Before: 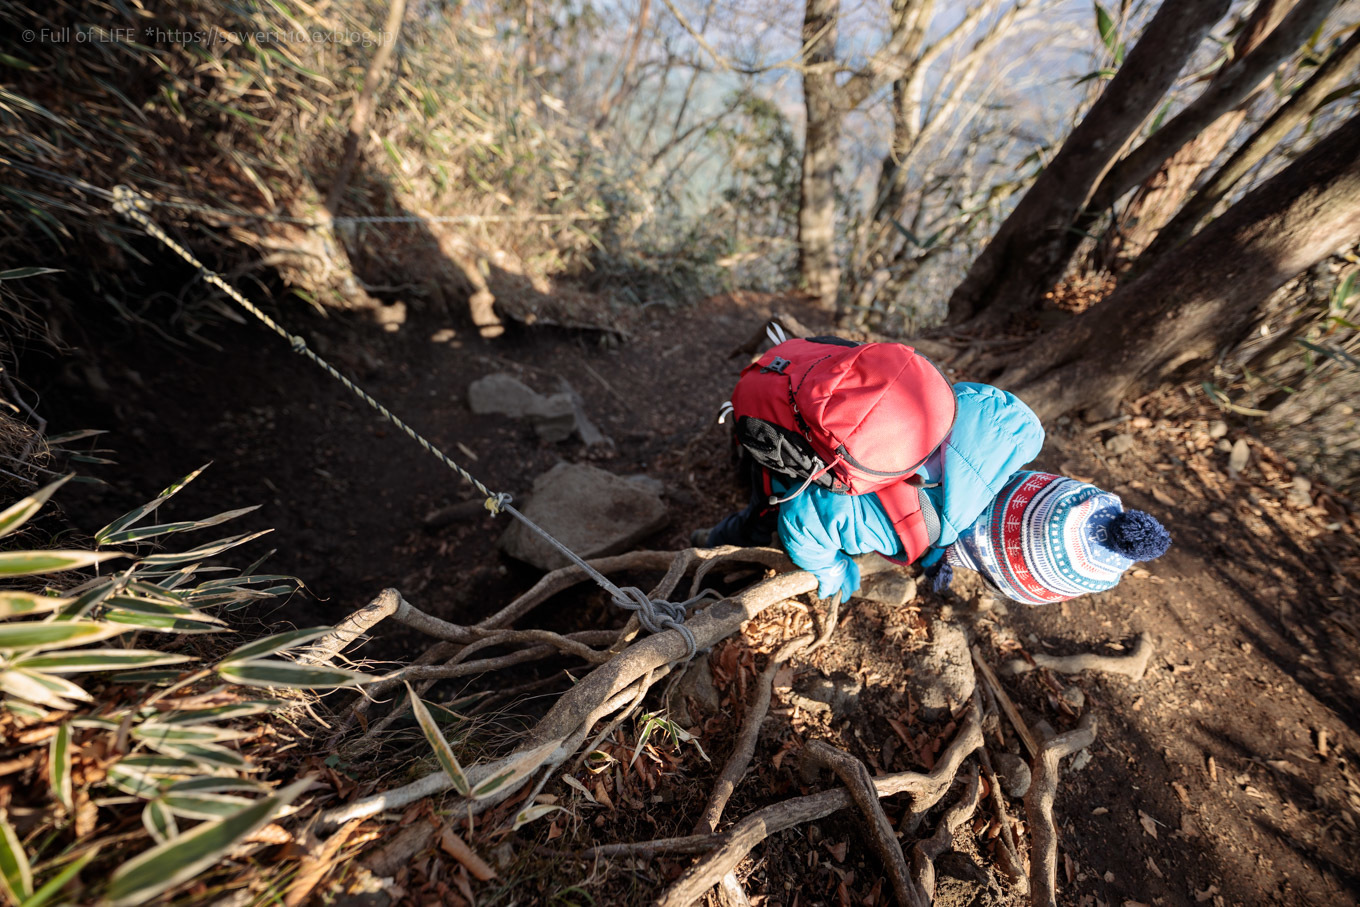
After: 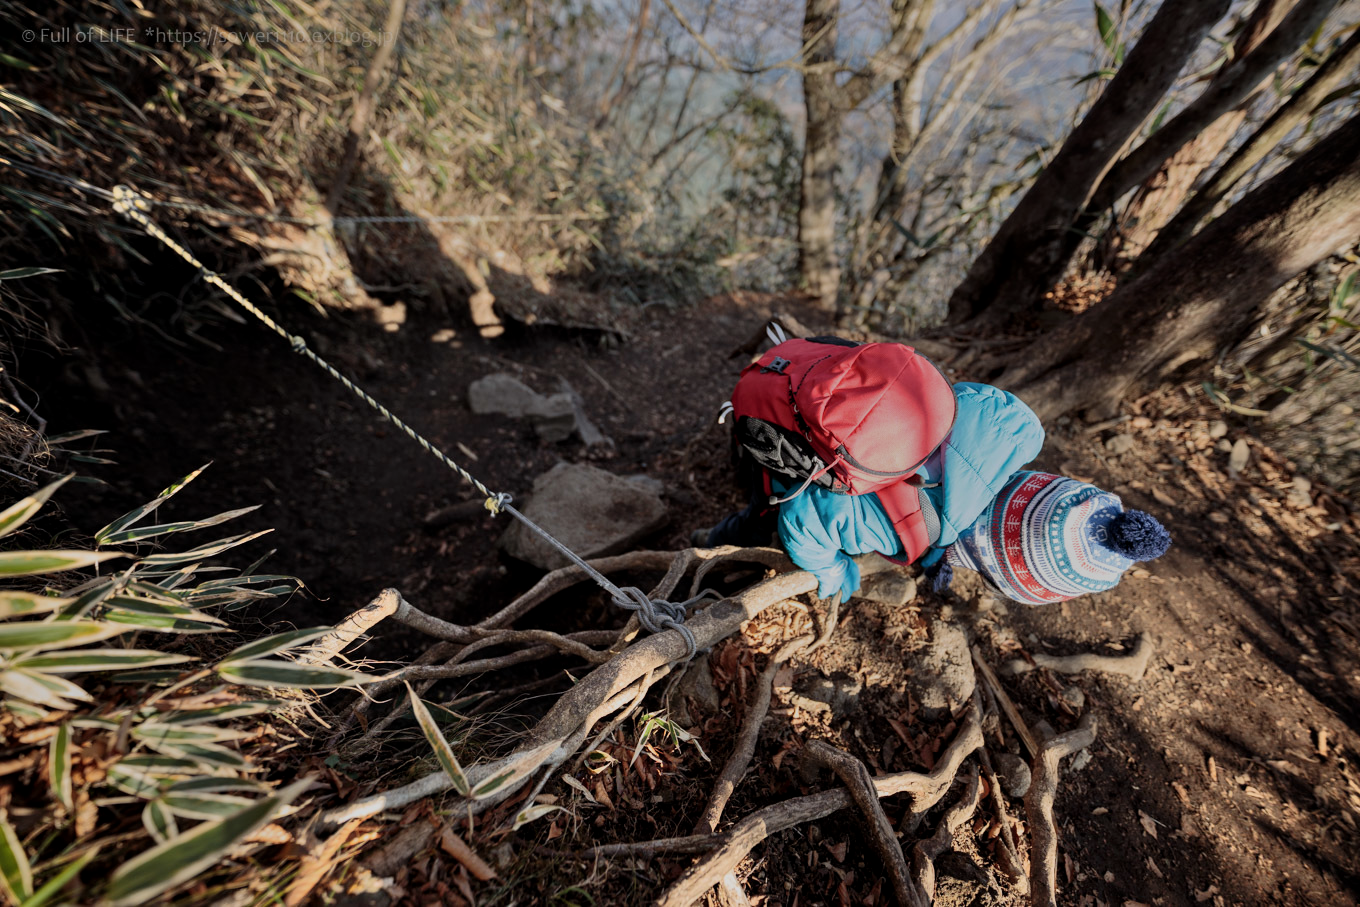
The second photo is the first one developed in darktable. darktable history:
shadows and highlights: white point adjustment 0.078, highlights -69.48, soften with gaussian
local contrast: highlights 101%, shadows 100%, detail 119%, midtone range 0.2
exposure: exposure -0.999 EV, compensate highlight preservation false
